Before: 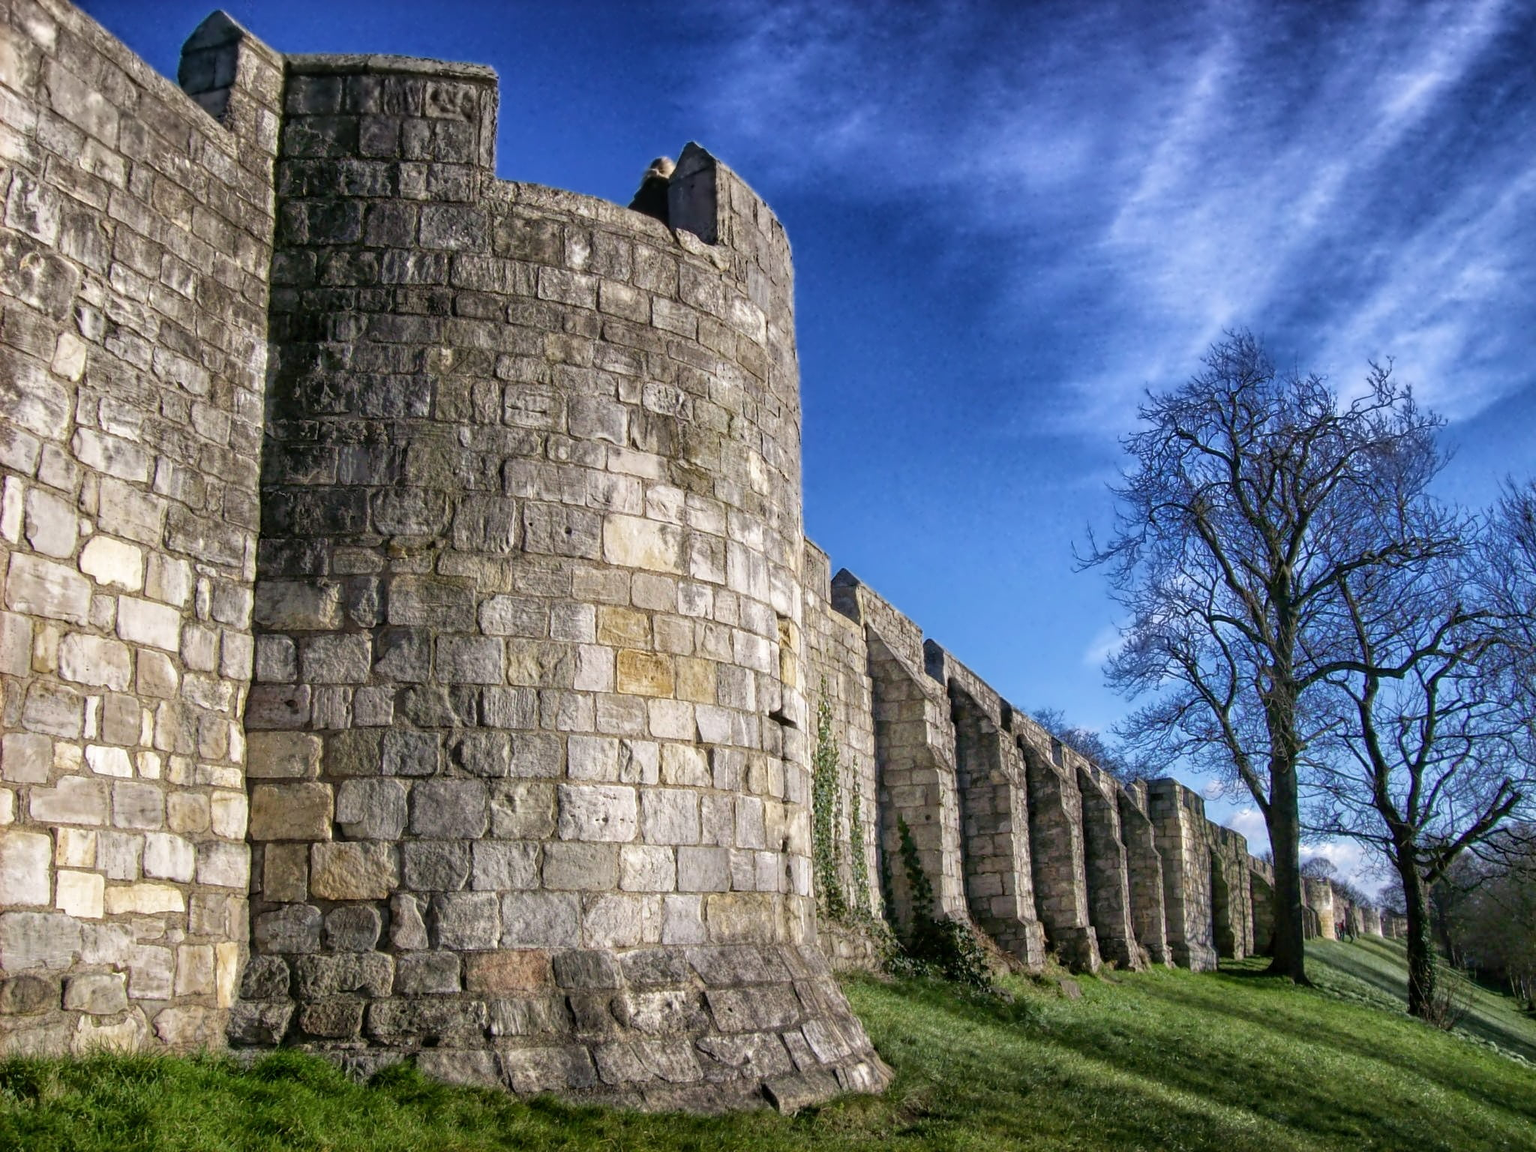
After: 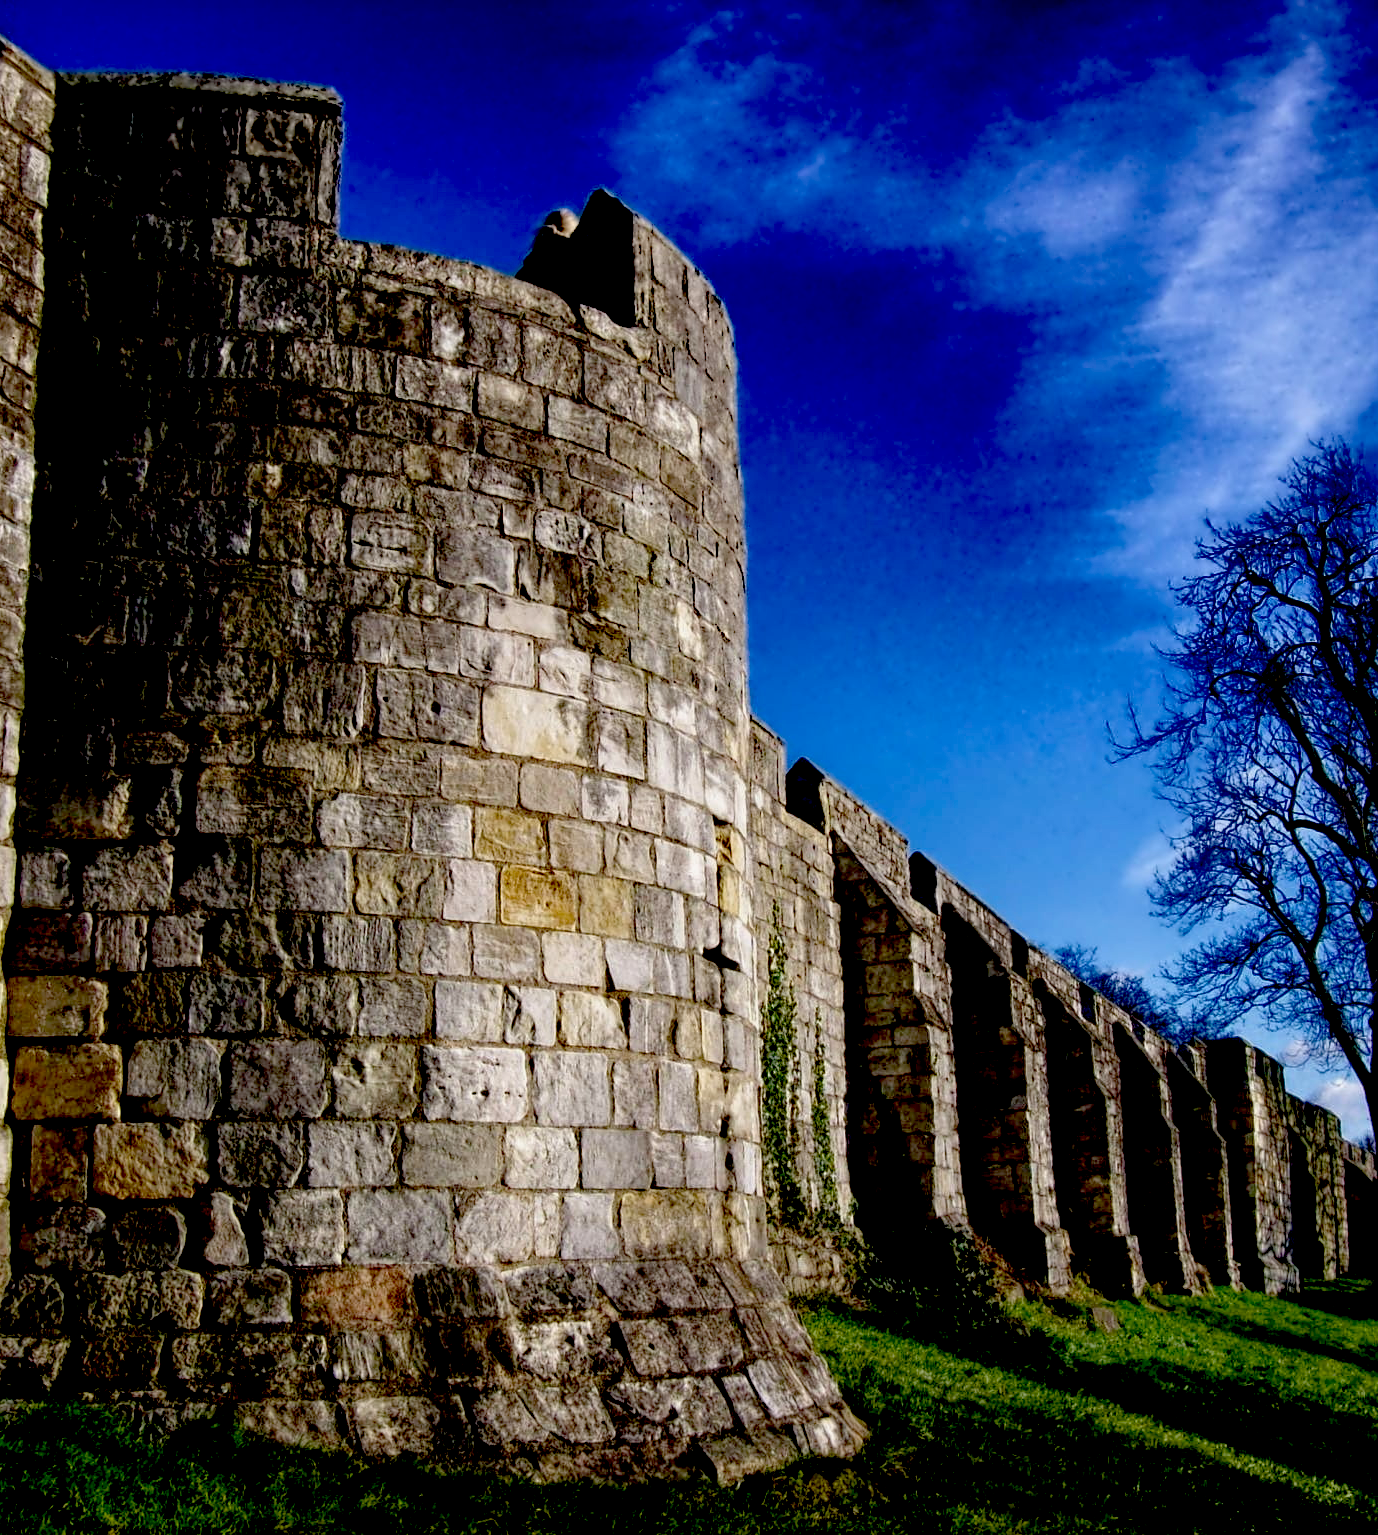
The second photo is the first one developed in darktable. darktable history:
crop and rotate: left 15.732%, right 16.934%
exposure: black level correction 0.098, exposure -0.091 EV, compensate exposure bias true, compensate highlight preservation false
